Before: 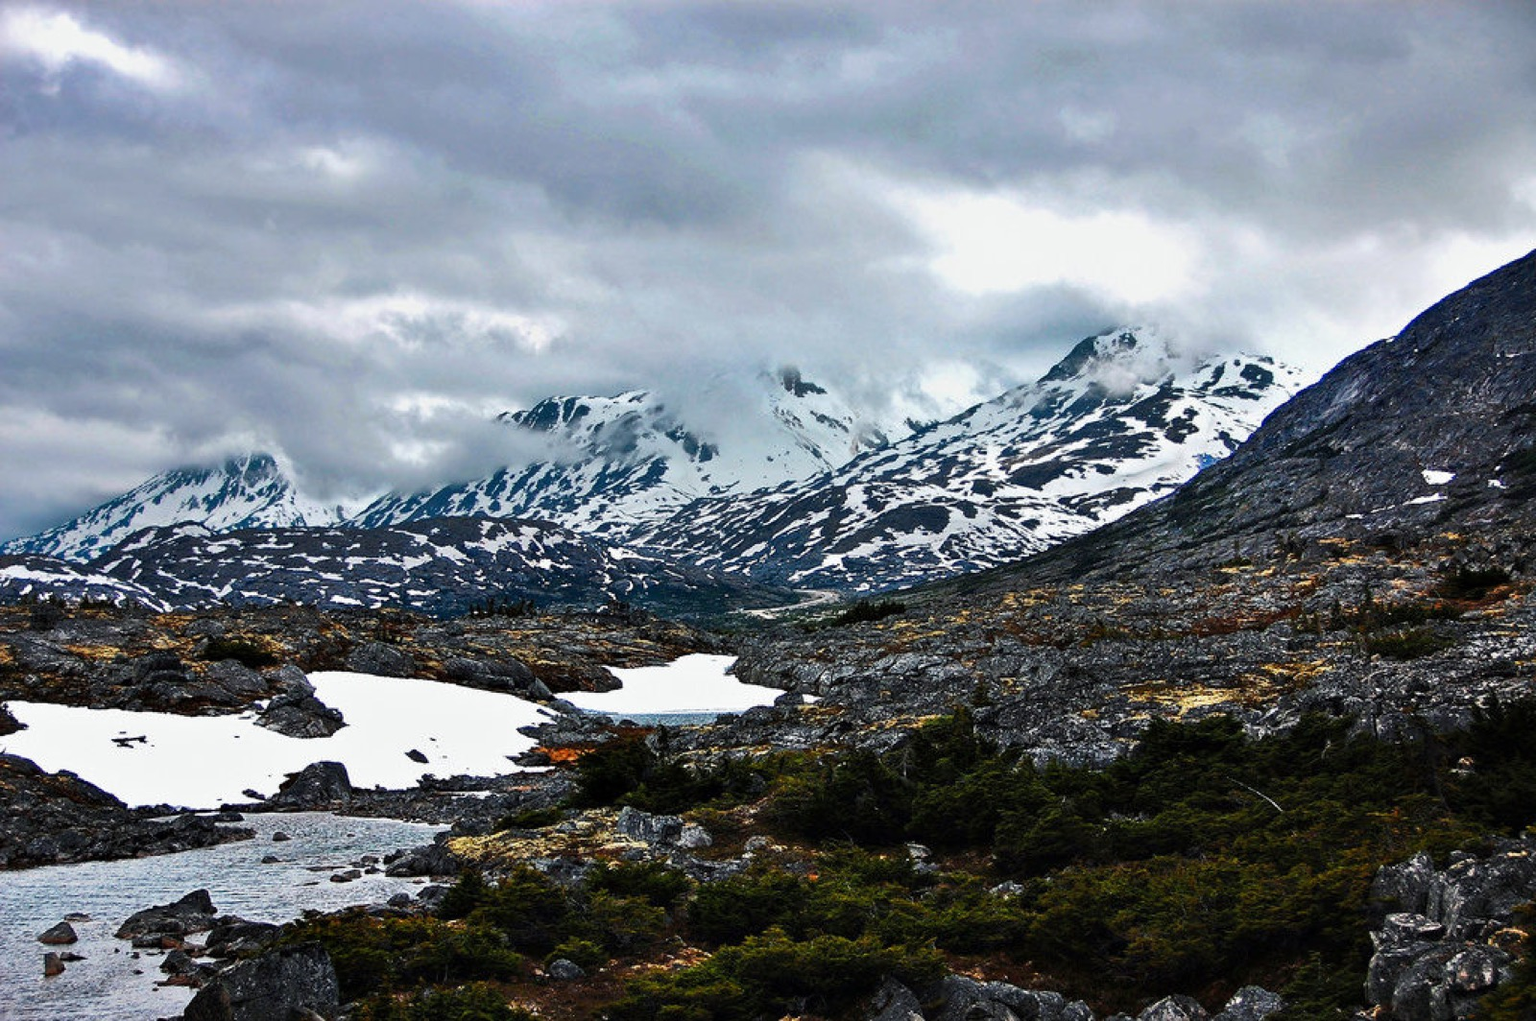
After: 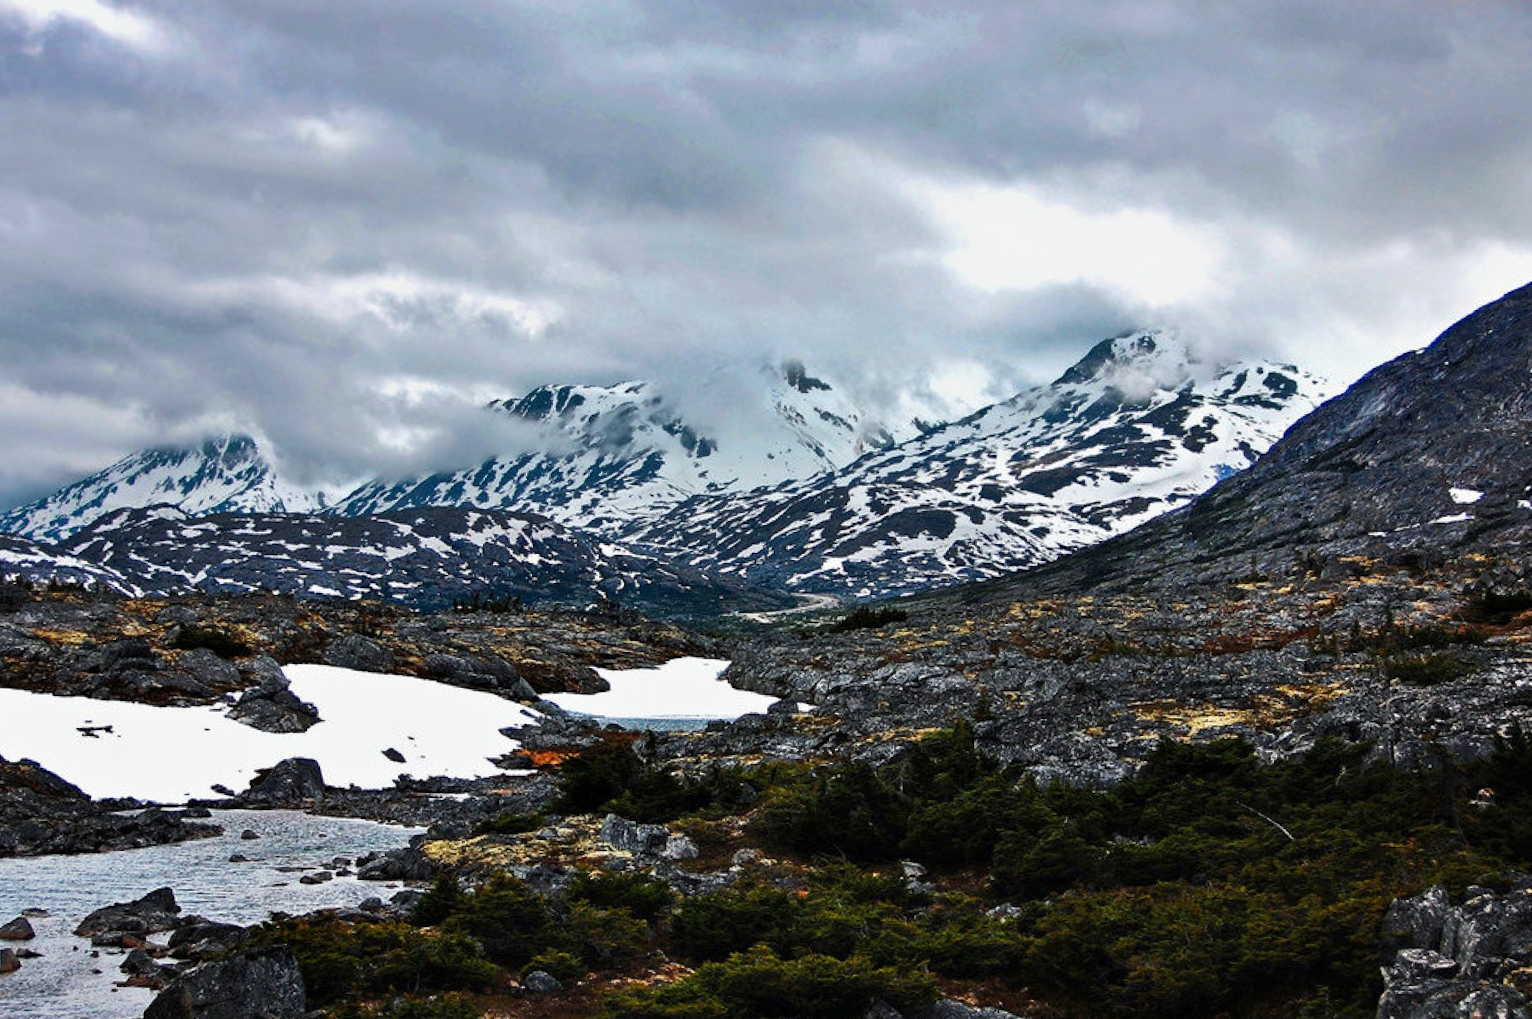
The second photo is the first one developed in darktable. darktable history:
rotate and perspective: automatic cropping off
crop and rotate: angle -1.69°
